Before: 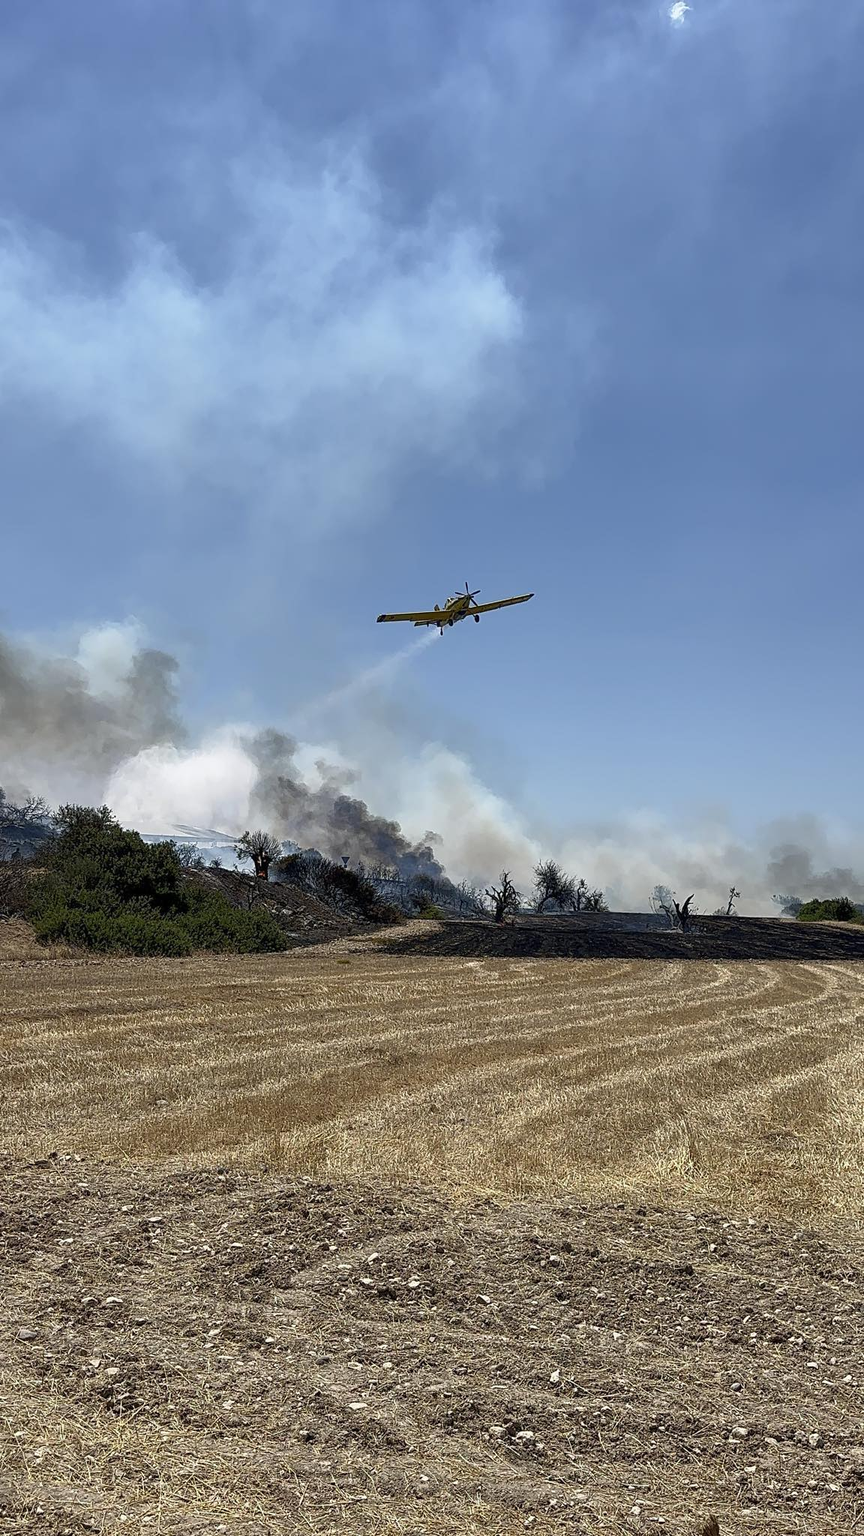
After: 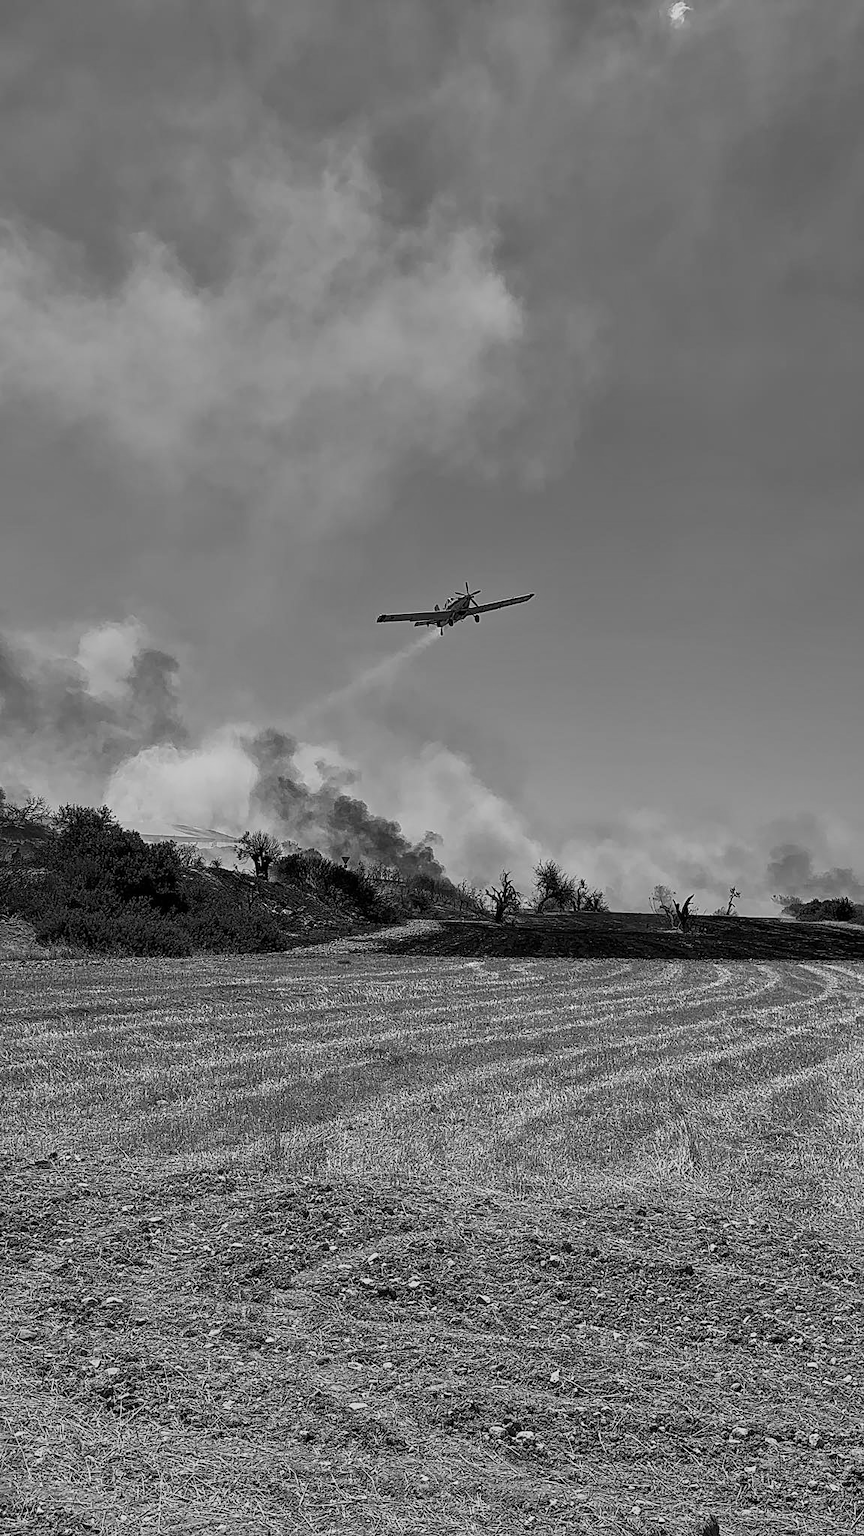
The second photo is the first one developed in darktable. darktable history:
contrast brightness saturation: contrast 0.18, saturation 0.3
white balance: red 1.004, blue 1.024
color correction: highlights a* 15.03, highlights b* -25.07
sharpen: amount 0.2
tone equalizer: -8 EV -0.002 EV, -7 EV 0.005 EV, -6 EV -0.008 EV, -5 EV 0.007 EV, -4 EV -0.042 EV, -3 EV -0.233 EV, -2 EV -0.662 EV, -1 EV -0.983 EV, +0 EV -0.969 EV, smoothing diameter 2%, edges refinement/feathering 20, mask exposure compensation -1.57 EV, filter diffusion 5
monochrome: on, module defaults
